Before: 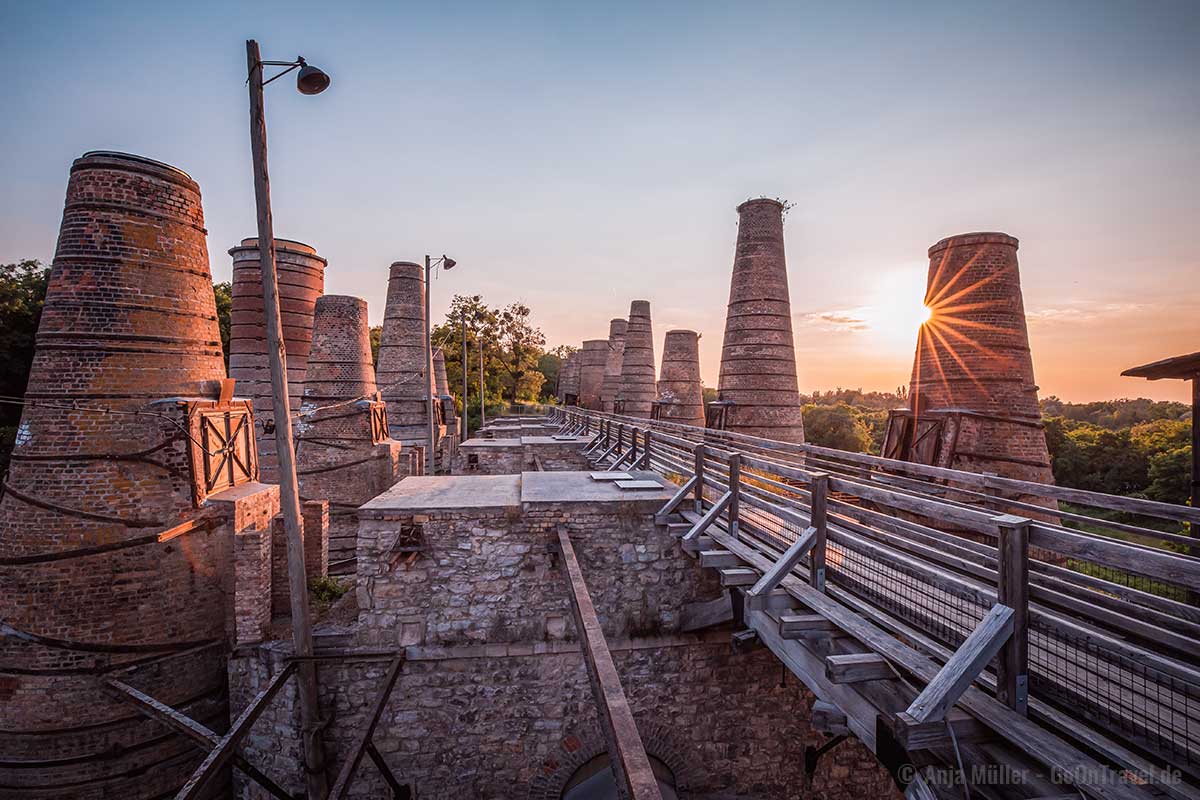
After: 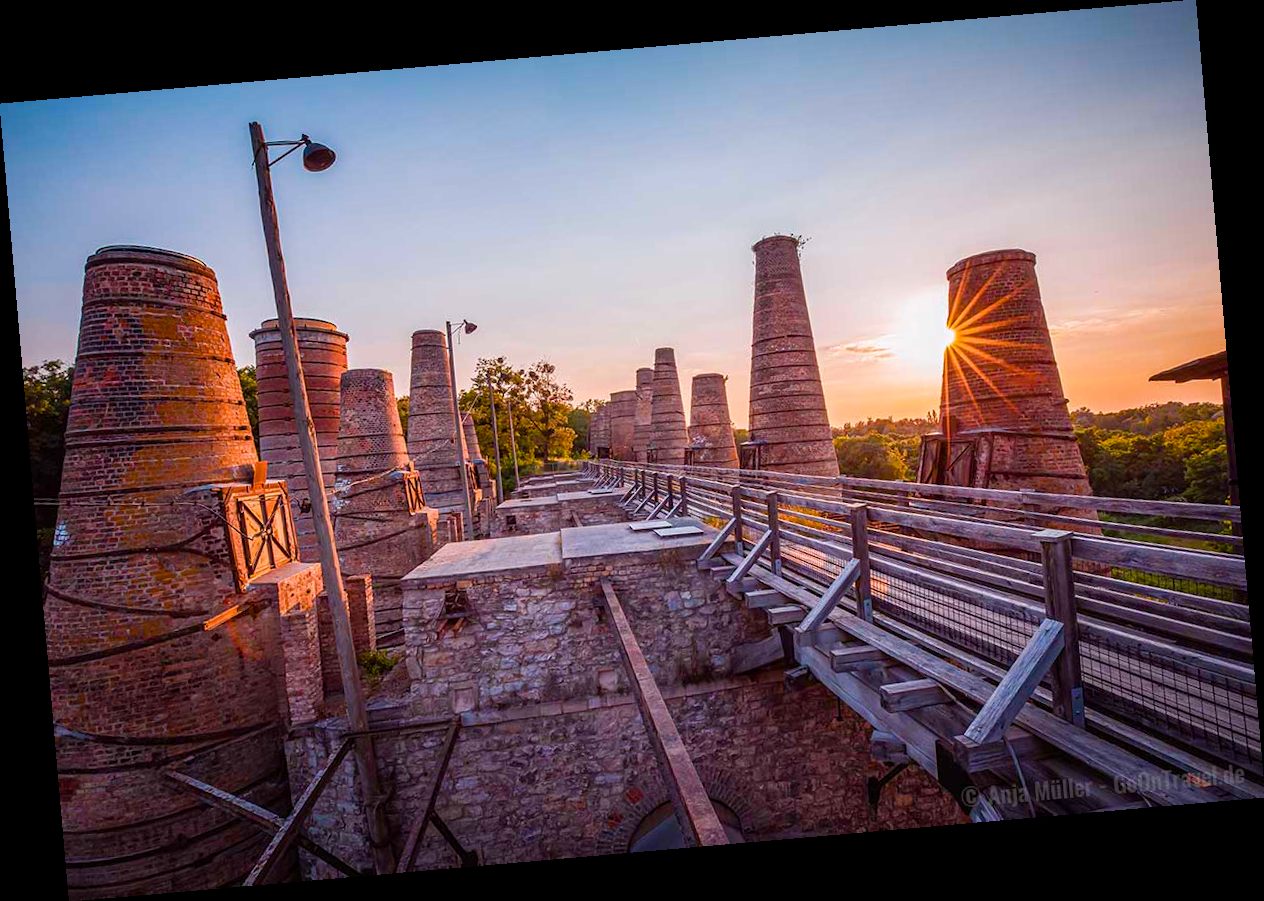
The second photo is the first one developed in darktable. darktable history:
color balance rgb: perceptual saturation grading › global saturation 20%, perceptual saturation grading › highlights -25%, perceptual saturation grading › shadows 25%, global vibrance 50%
rotate and perspective: rotation -4.98°, automatic cropping off
